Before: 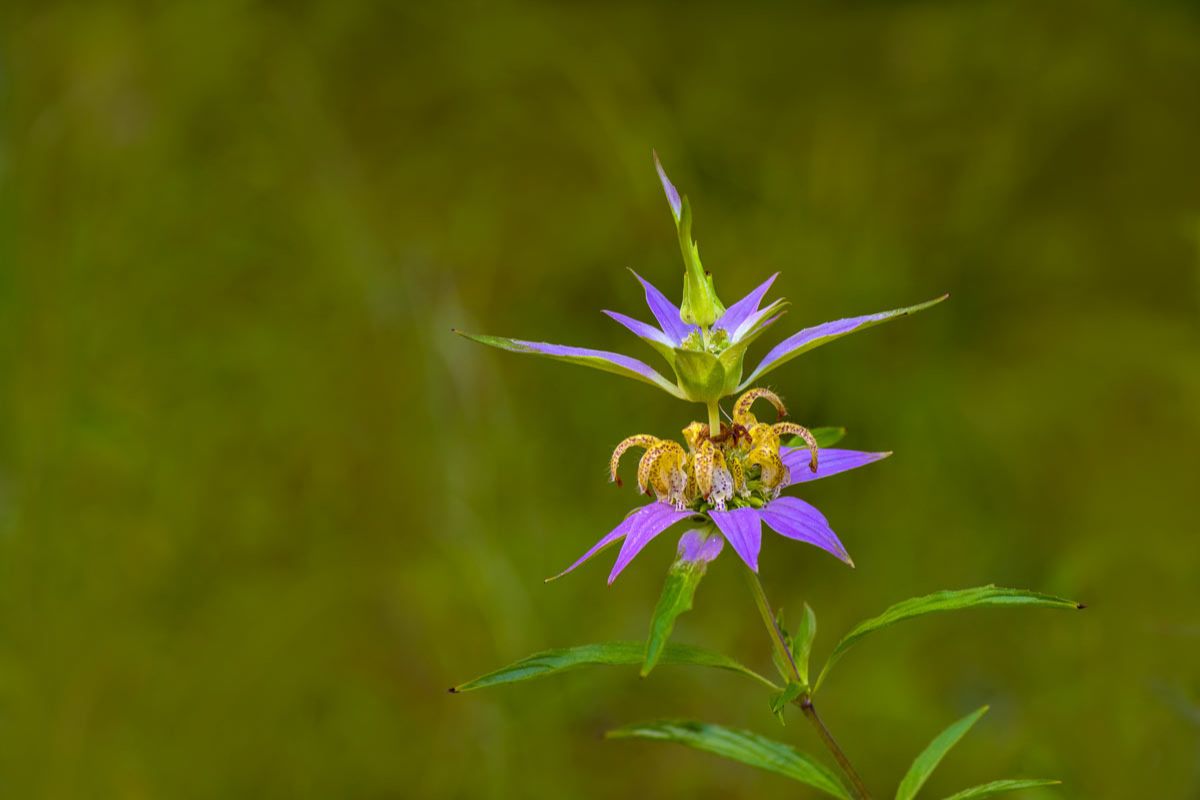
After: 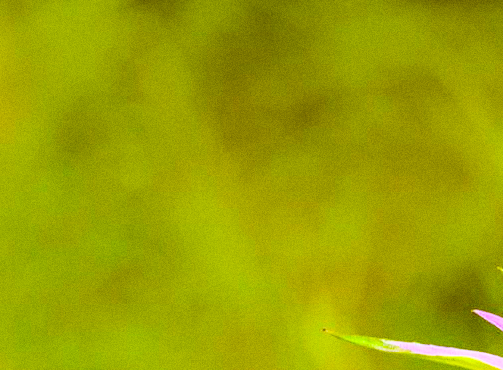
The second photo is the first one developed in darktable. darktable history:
color correction: highlights a* -5.3, highlights b* 9.8, shadows a* 9.8, shadows b* 24.26
color balance rgb: shadows lift › chroma 1%, shadows lift › hue 240.84°, highlights gain › chroma 2%, highlights gain › hue 73.2°, global offset › luminance -0.5%, perceptual saturation grading › global saturation 20%, perceptual saturation grading › highlights -25%, perceptual saturation grading › shadows 50%, global vibrance 15%
tone curve: curves: ch0 [(0, 0) (0.004, 0.001) (0.133, 0.112) (0.325, 0.362) (0.832, 0.893) (1, 1)], color space Lab, linked channels, preserve colors none
exposure: exposure 0.6 EV, compensate highlight preservation false
white balance: red 0.984, blue 1.059
grain: coarseness 22.88 ISO
crop and rotate: left 10.817%, top 0.062%, right 47.194%, bottom 53.626%
base curve: curves: ch0 [(0, 0) (0.028, 0.03) (0.121, 0.232) (0.46, 0.748) (0.859, 0.968) (1, 1)]
